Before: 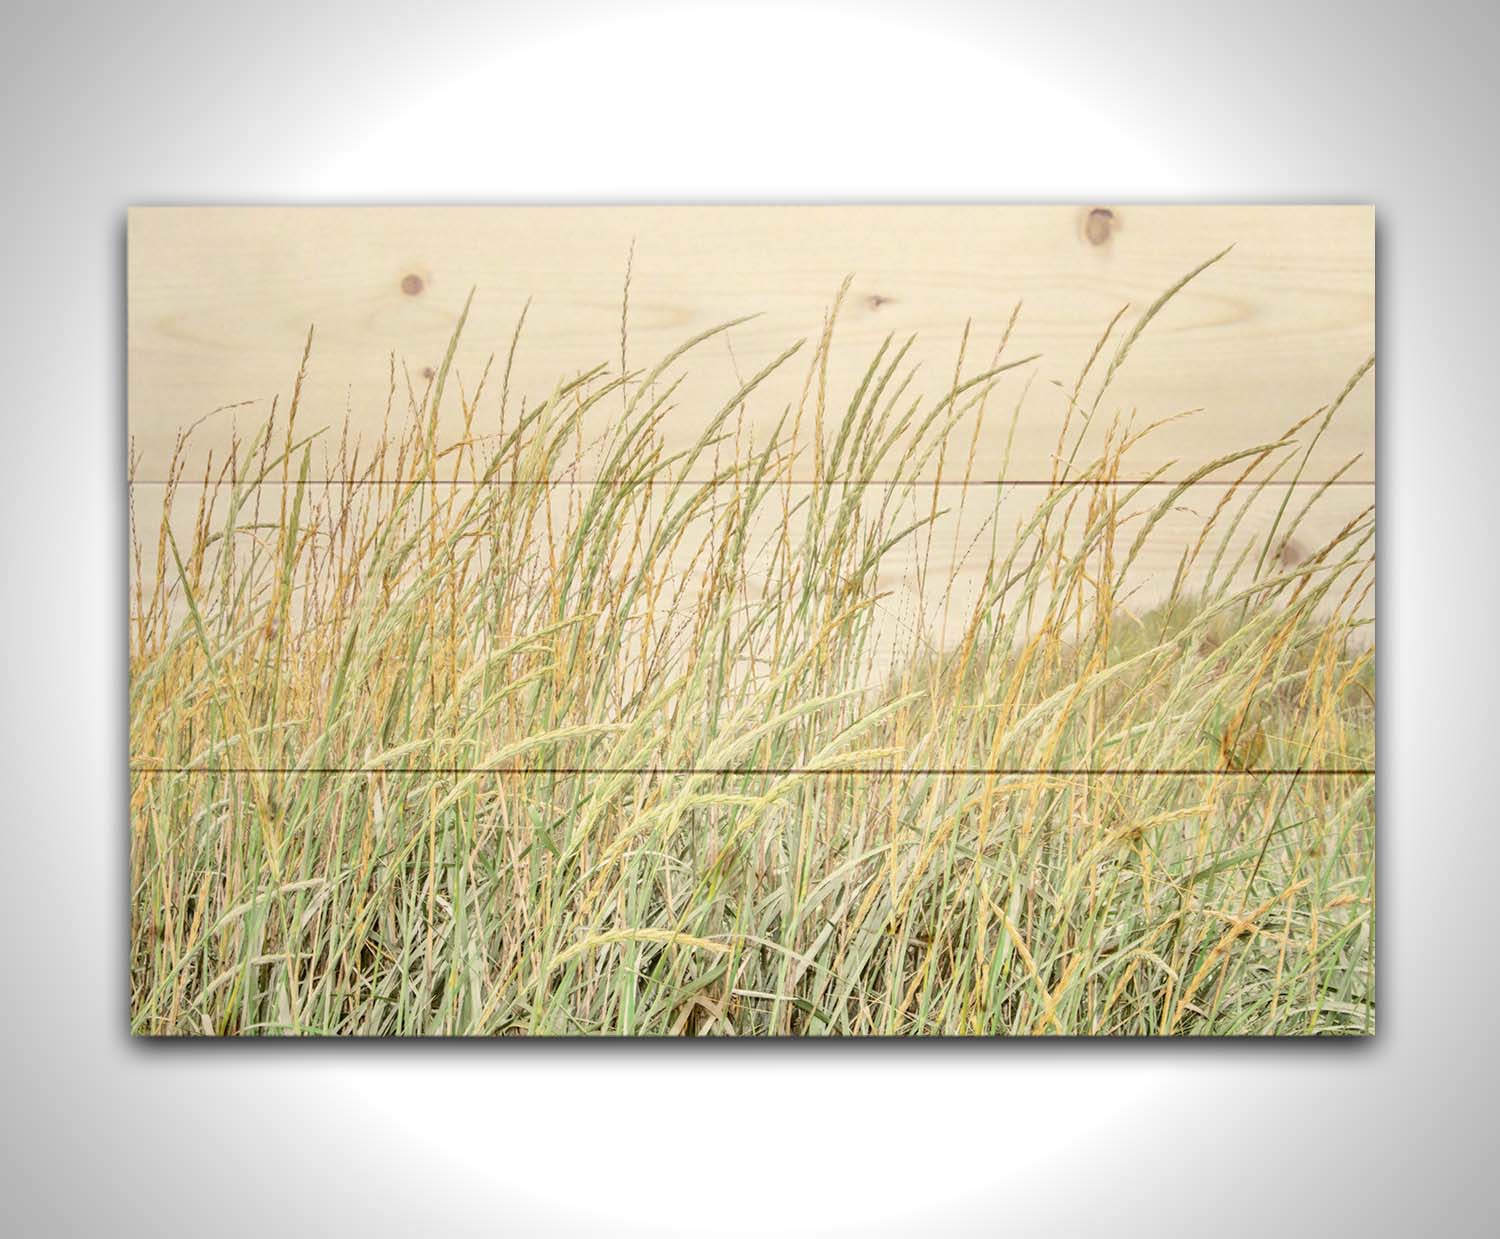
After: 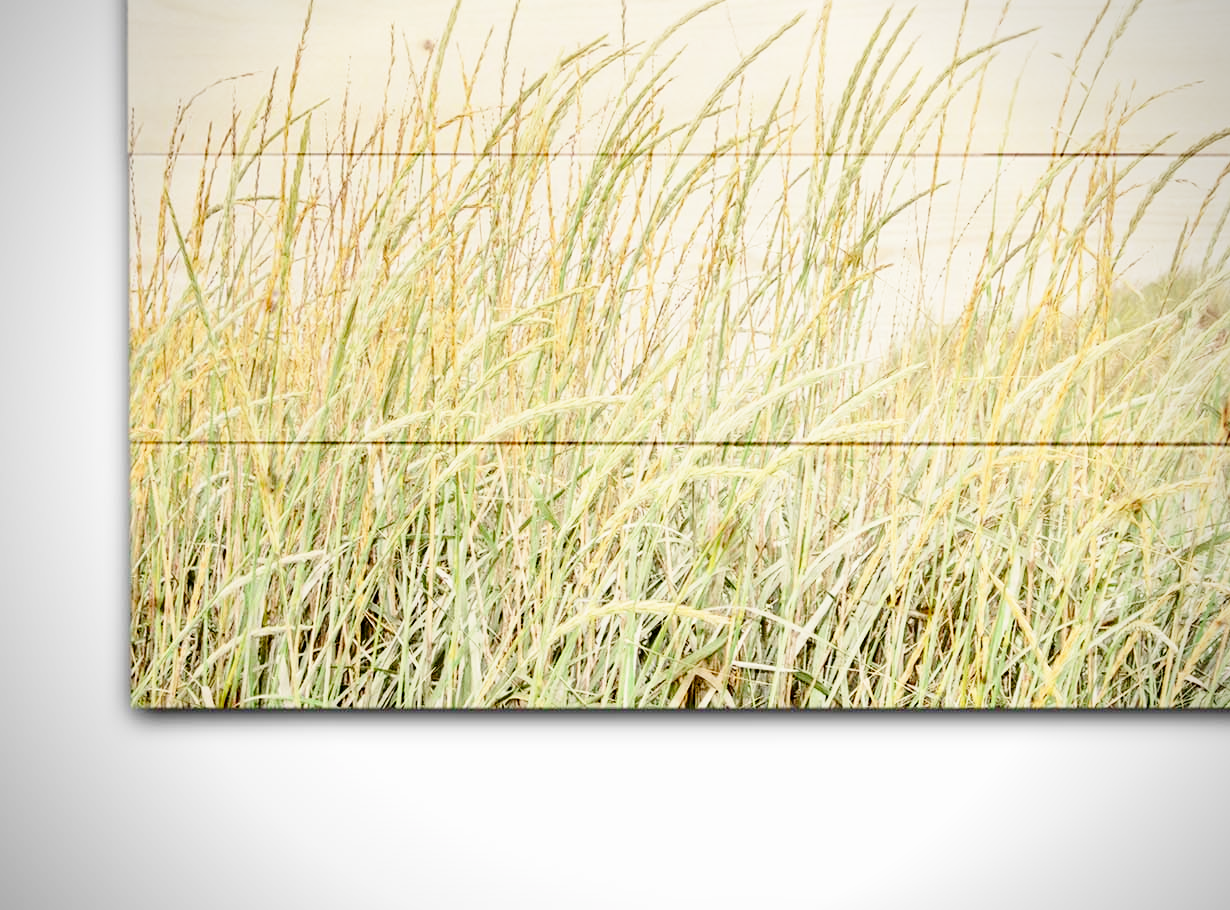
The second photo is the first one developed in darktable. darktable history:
crop: top 26.531%, right 17.959%
exposure: black level correction 0.009, exposure -0.159 EV, compensate highlight preservation false
vignetting: fall-off radius 60.92%
base curve: curves: ch0 [(0, 0) (0.028, 0.03) (0.121, 0.232) (0.46, 0.748) (0.859, 0.968) (1, 1)], preserve colors none
